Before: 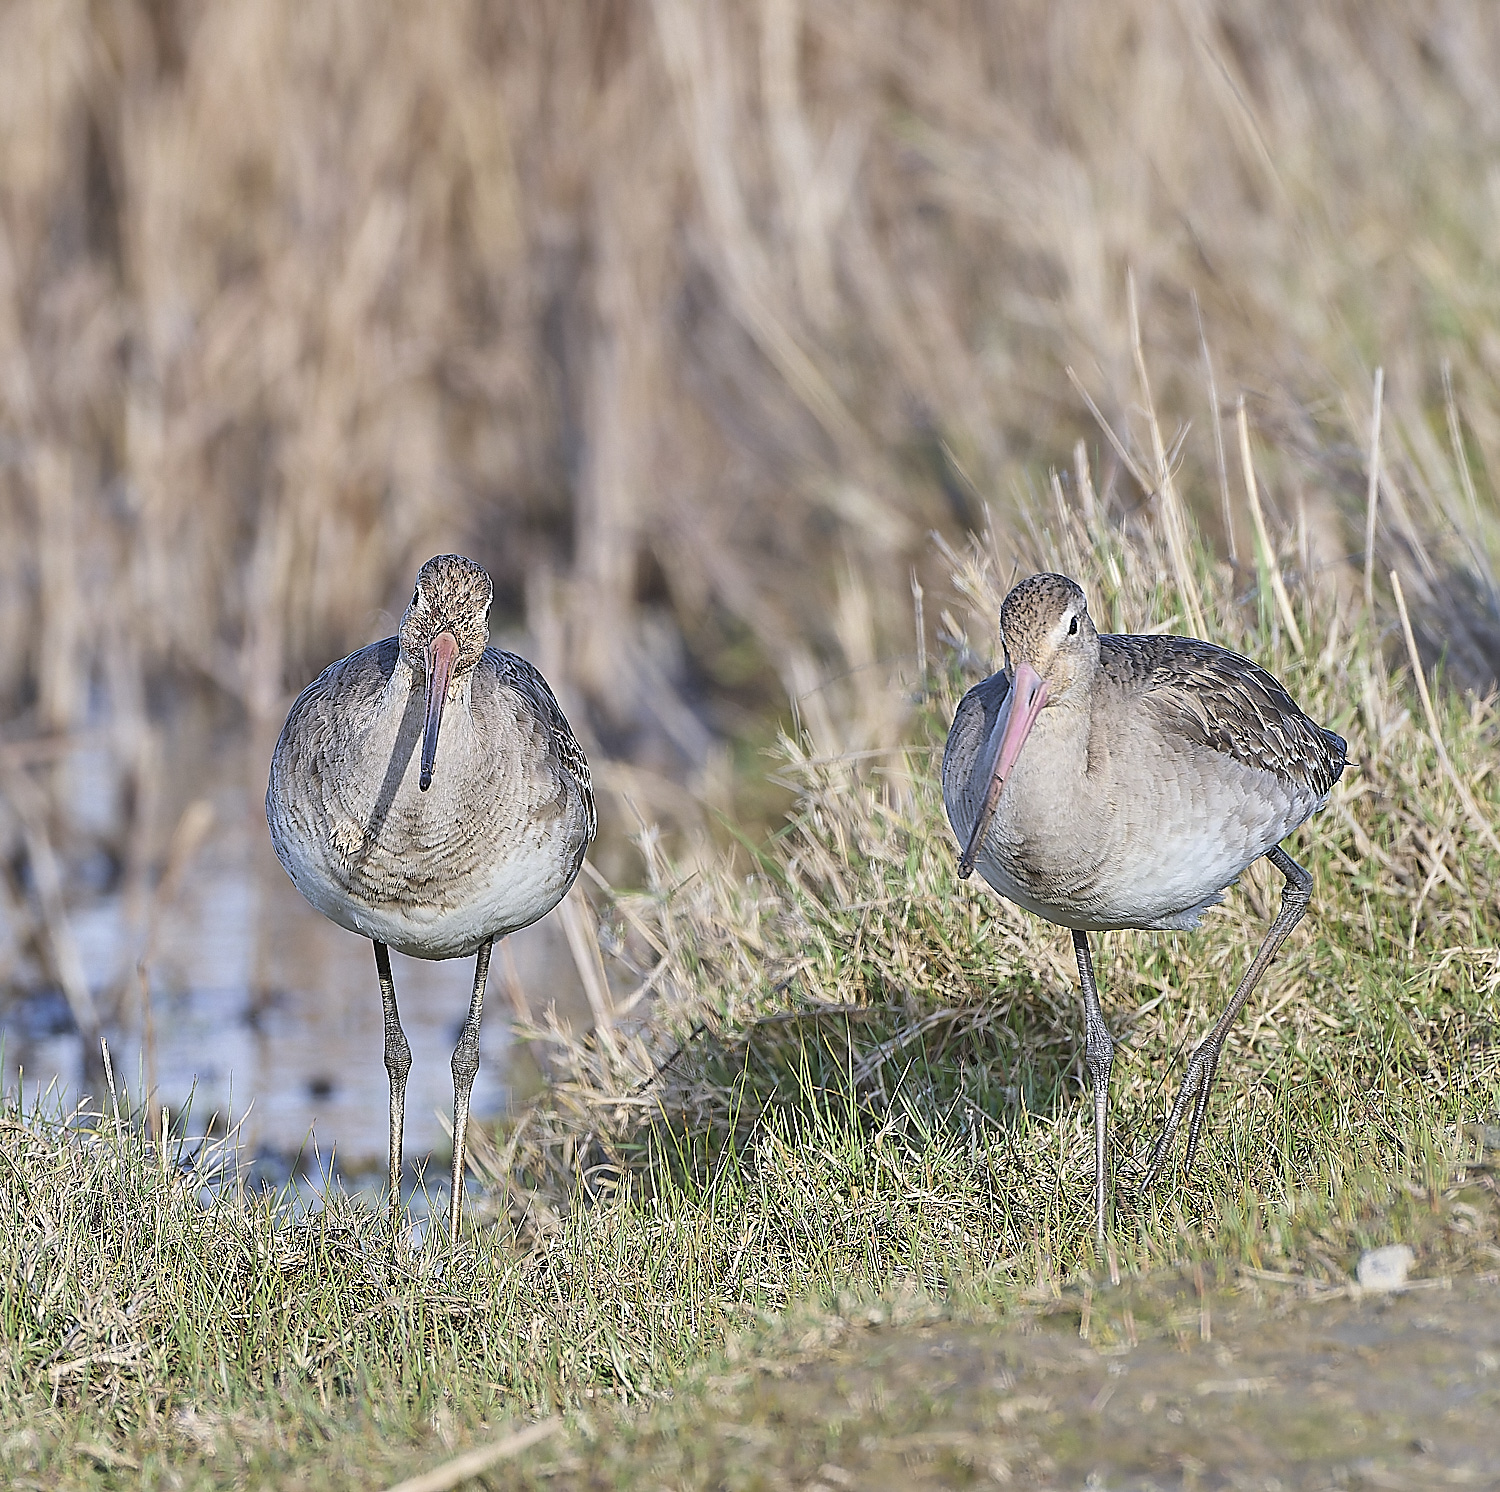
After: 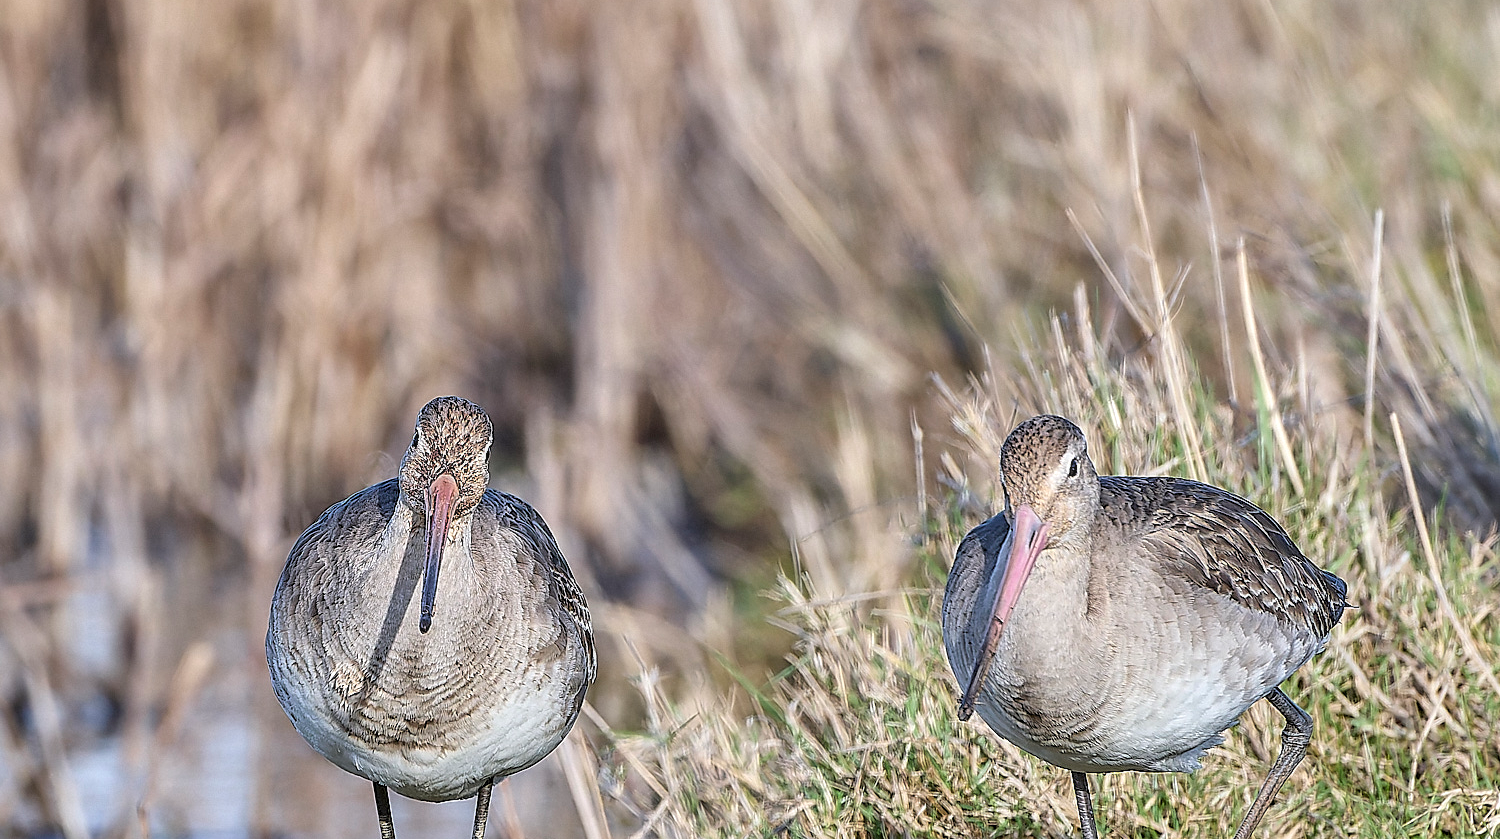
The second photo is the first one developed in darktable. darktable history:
crop and rotate: top 10.607%, bottom 33.131%
local contrast: detail 130%
